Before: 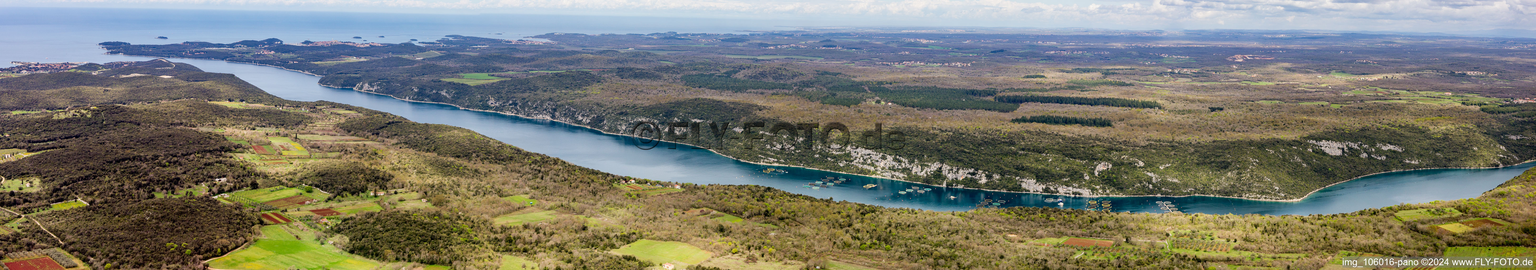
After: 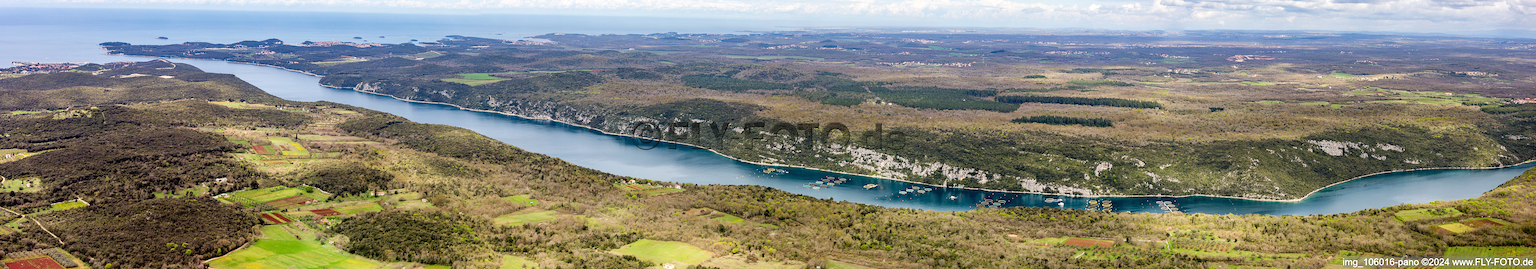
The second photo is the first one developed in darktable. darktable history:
tone equalizer: edges refinement/feathering 500, mask exposure compensation -1.57 EV, preserve details no
sharpen: radius 1.003
exposure: black level correction 0, exposure 0.2 EV, compensate highlight preservation false
